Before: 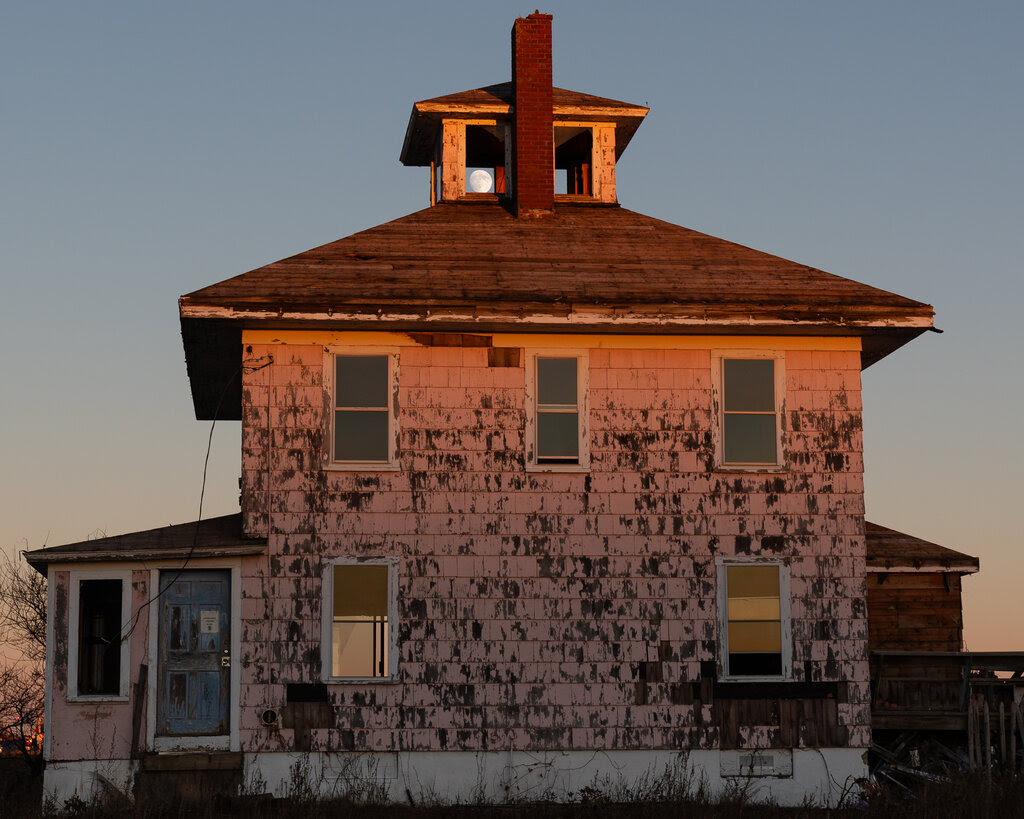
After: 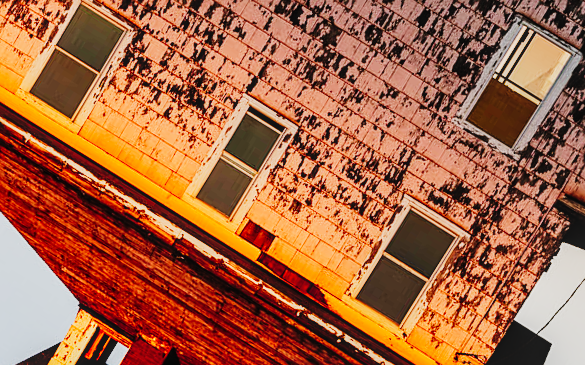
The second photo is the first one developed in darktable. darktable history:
crop and rotate: angle 148.35°, left 9.225%, top 15.609%, right 4.583%, bottom 17.164%
tone curve: curves: ch0 [(0, 0.03) (0.113, 0.087) (0.207, 0.184) (0.515, 0.612) (0.712, 0.793) (1, 0.946)]; ch1 [(0, 0) (0.172, 0.123) (0.317, 0.279) (0.407, 0.401) (0.476, 0.482) (0.505, 0.499) (0.534, 0.534) (0.632, 0.645) (0.726, 0.745) (1, 1)]; ch2 [(0, 0) (0.411, 0.424) (0.505, 0.505) (0.521, 0.524) (0.541, 0.569) (0.65, 0.699) (1, 1)], preserve colors none
sharpen: on, module defaults
local contrast: on, module defaults
base curve: curves: ch0 [(0, 0) (0.007, 0.004) (0.027, 0.03) (0.046, 0.07) (0.207, 0.54) (0.442, 0.872) (0.673, 0.972) (1, 1)], preserve colors none
